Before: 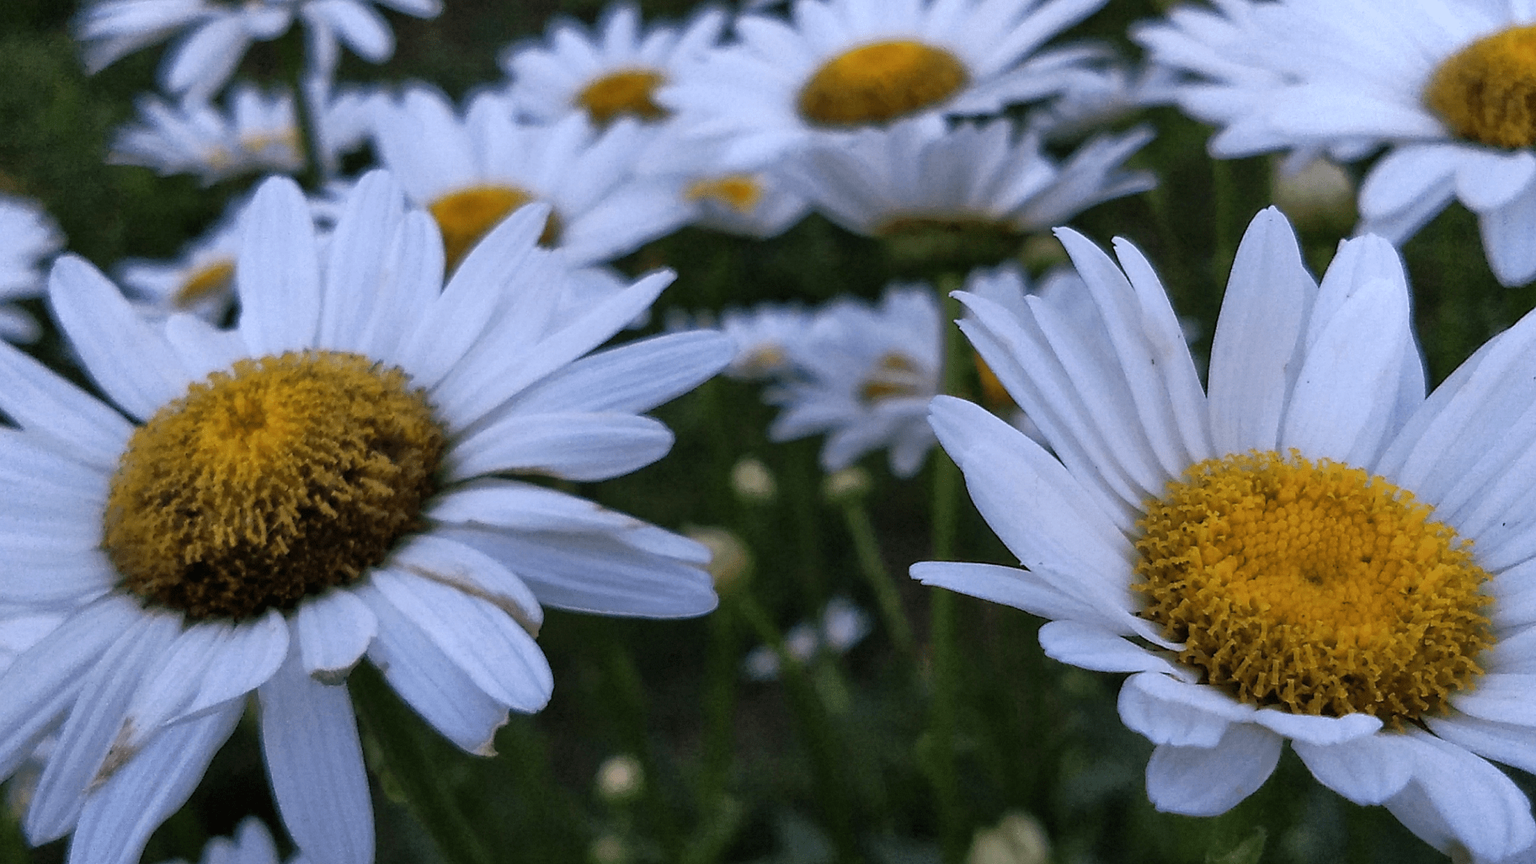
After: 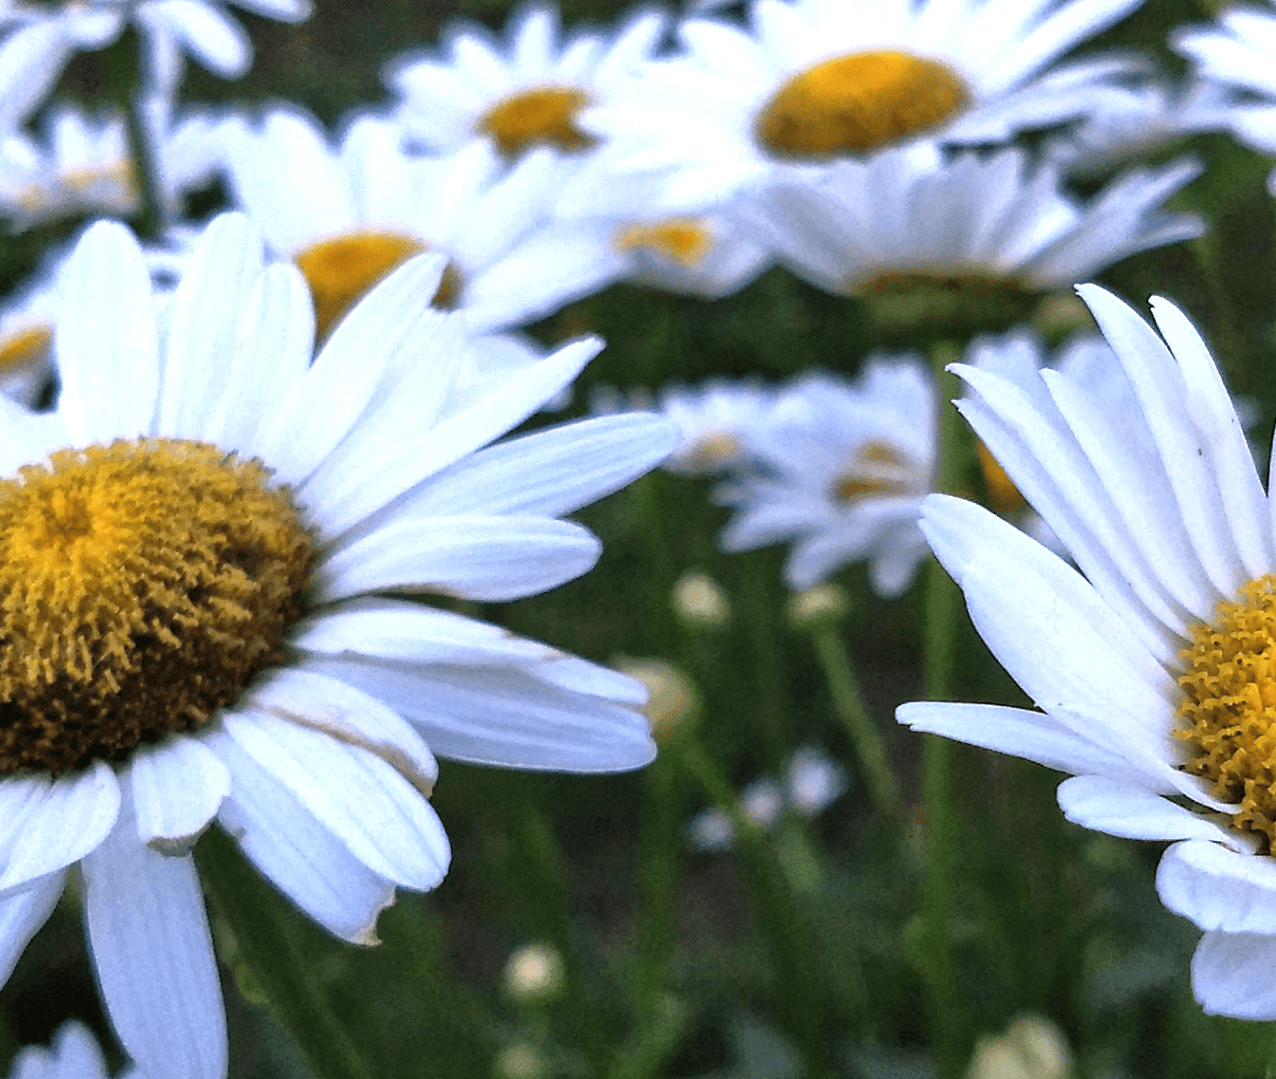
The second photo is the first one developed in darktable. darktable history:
crop and rotate: left 12.562%, right 20.944%
exposure: exposure 1 EV, compensate exposure bias true, compensate highlight preservation false
